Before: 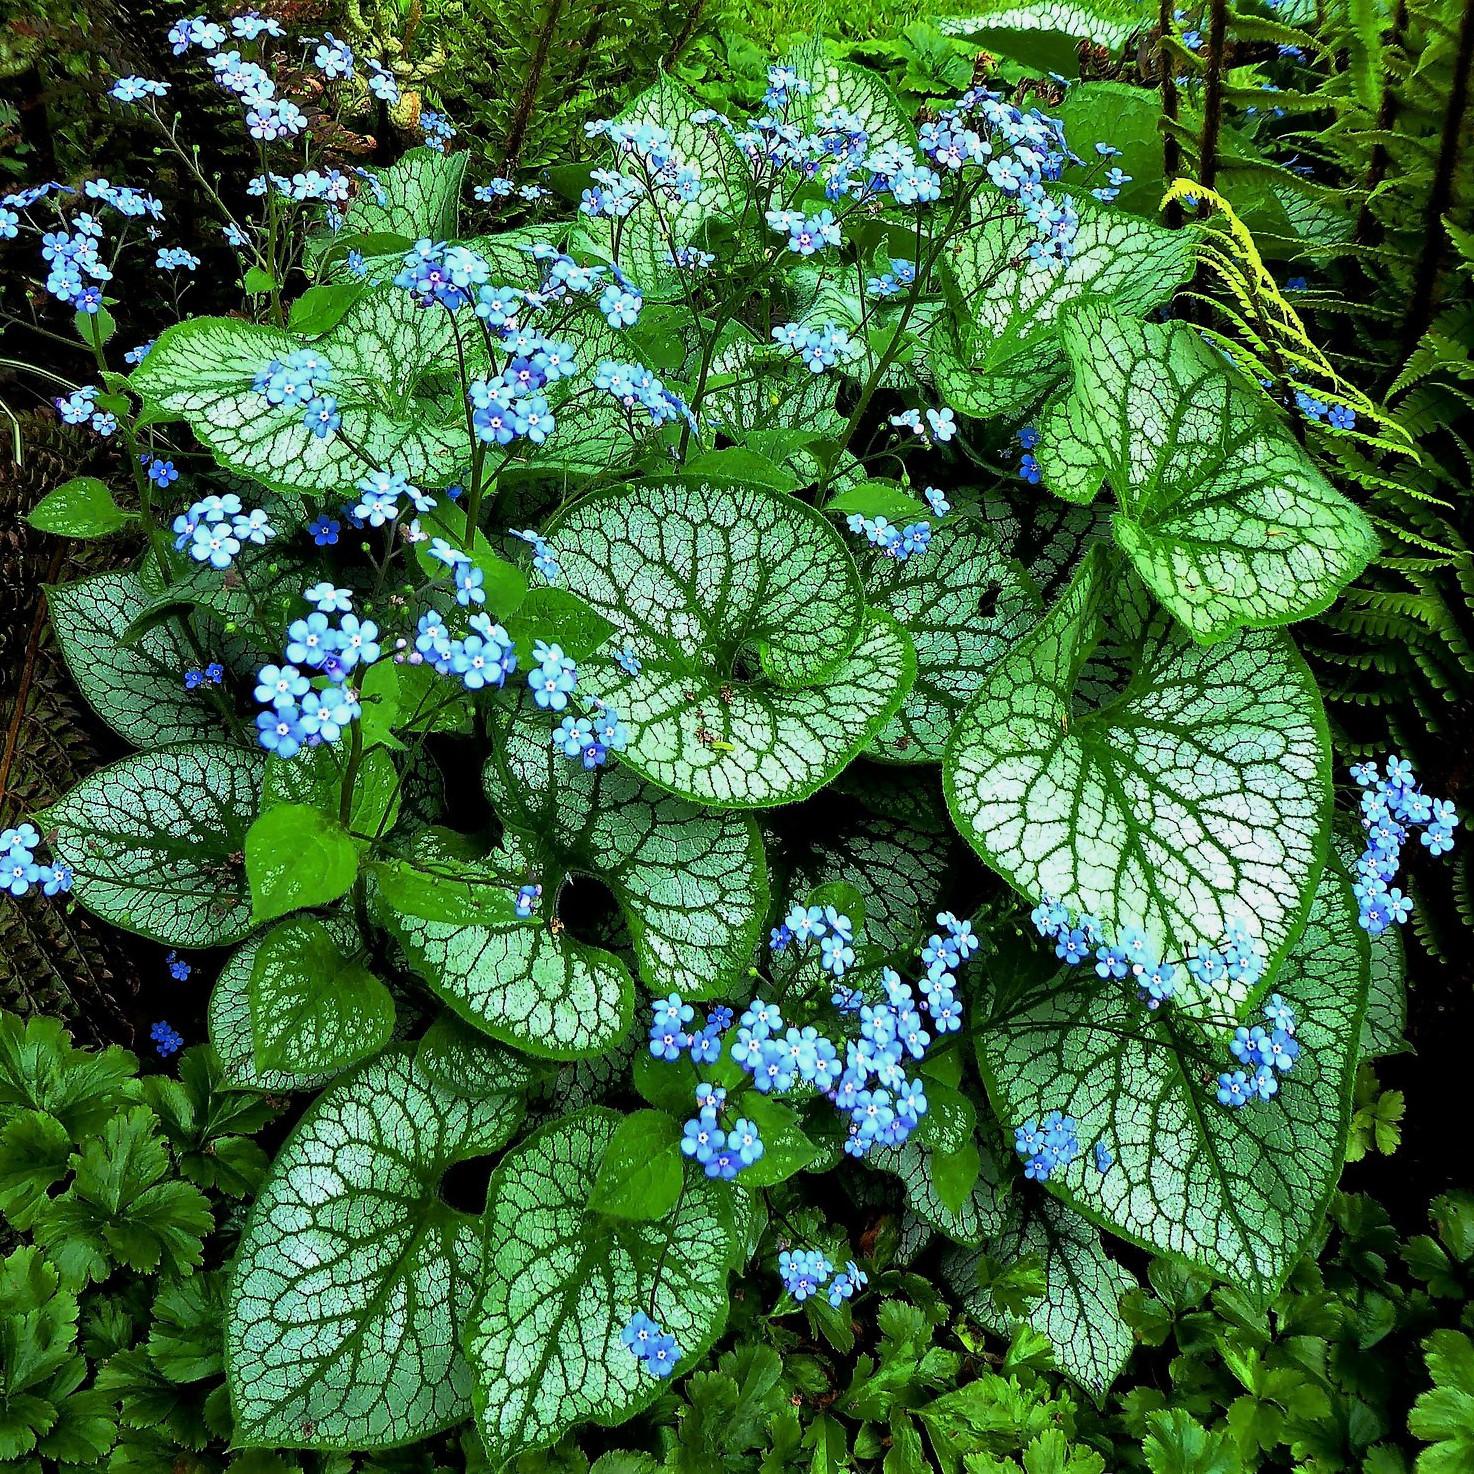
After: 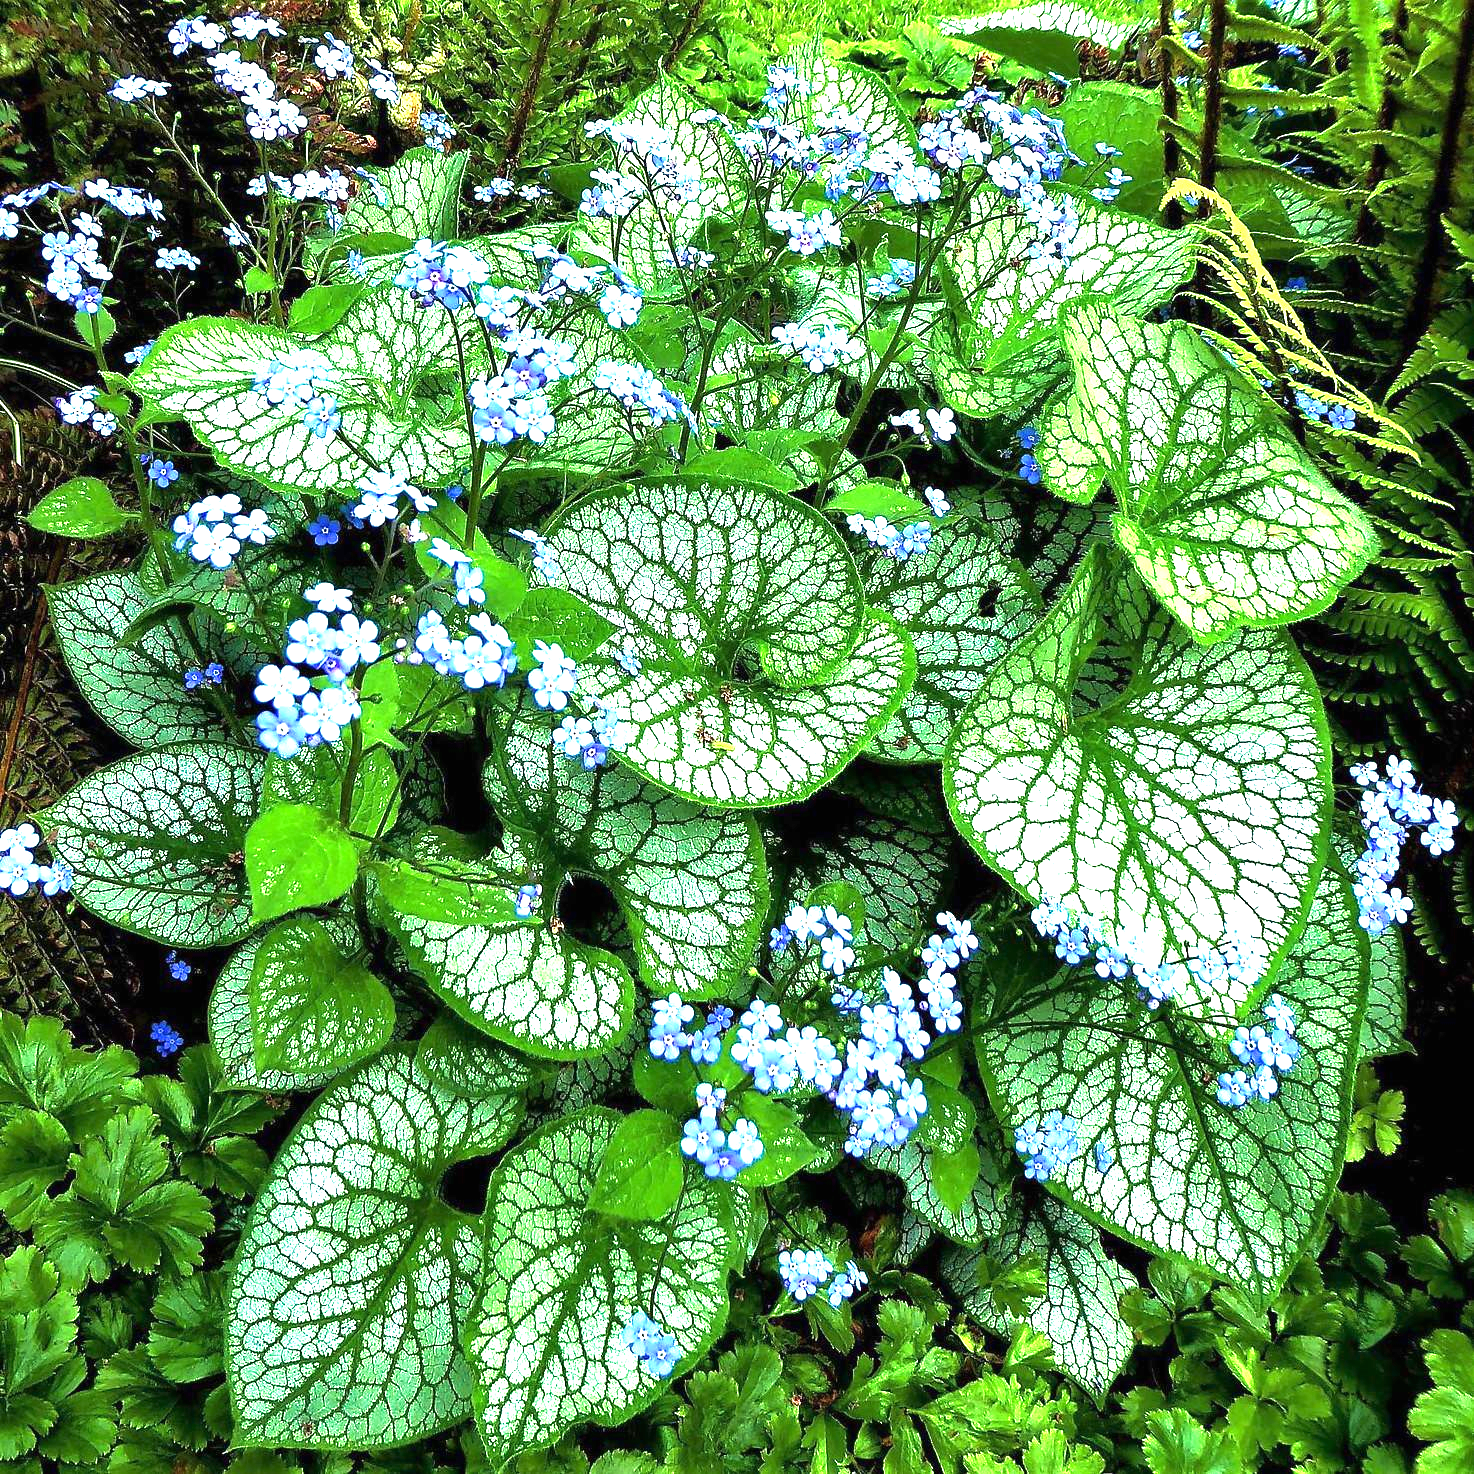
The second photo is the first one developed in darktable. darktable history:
exposure: black level correction 0, exposure 1.296 EV, compensate exposure bias true, compensate highlight preservation false
velvia: on, module defaults
